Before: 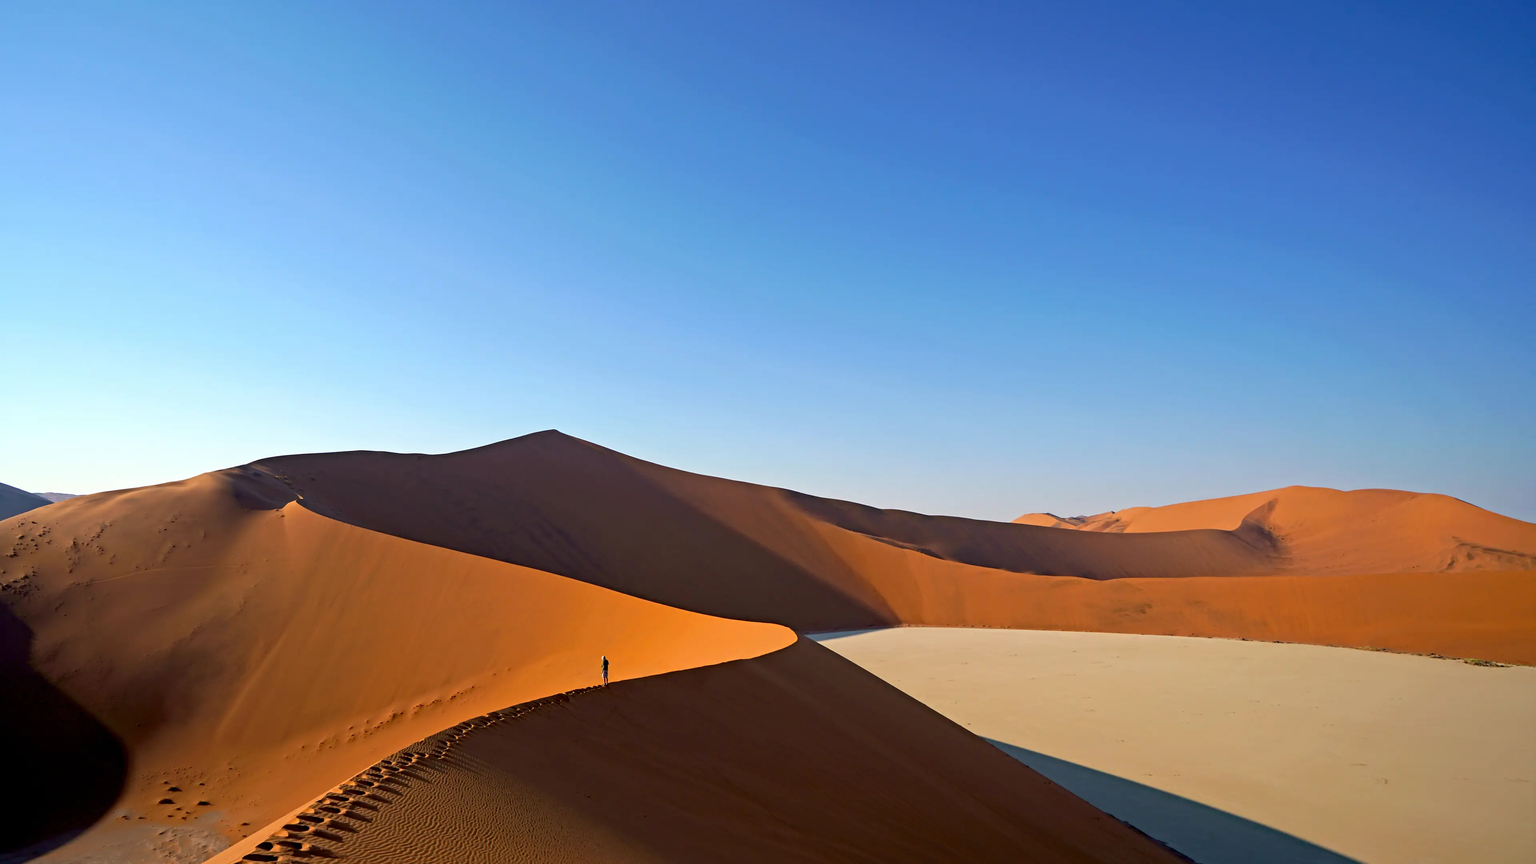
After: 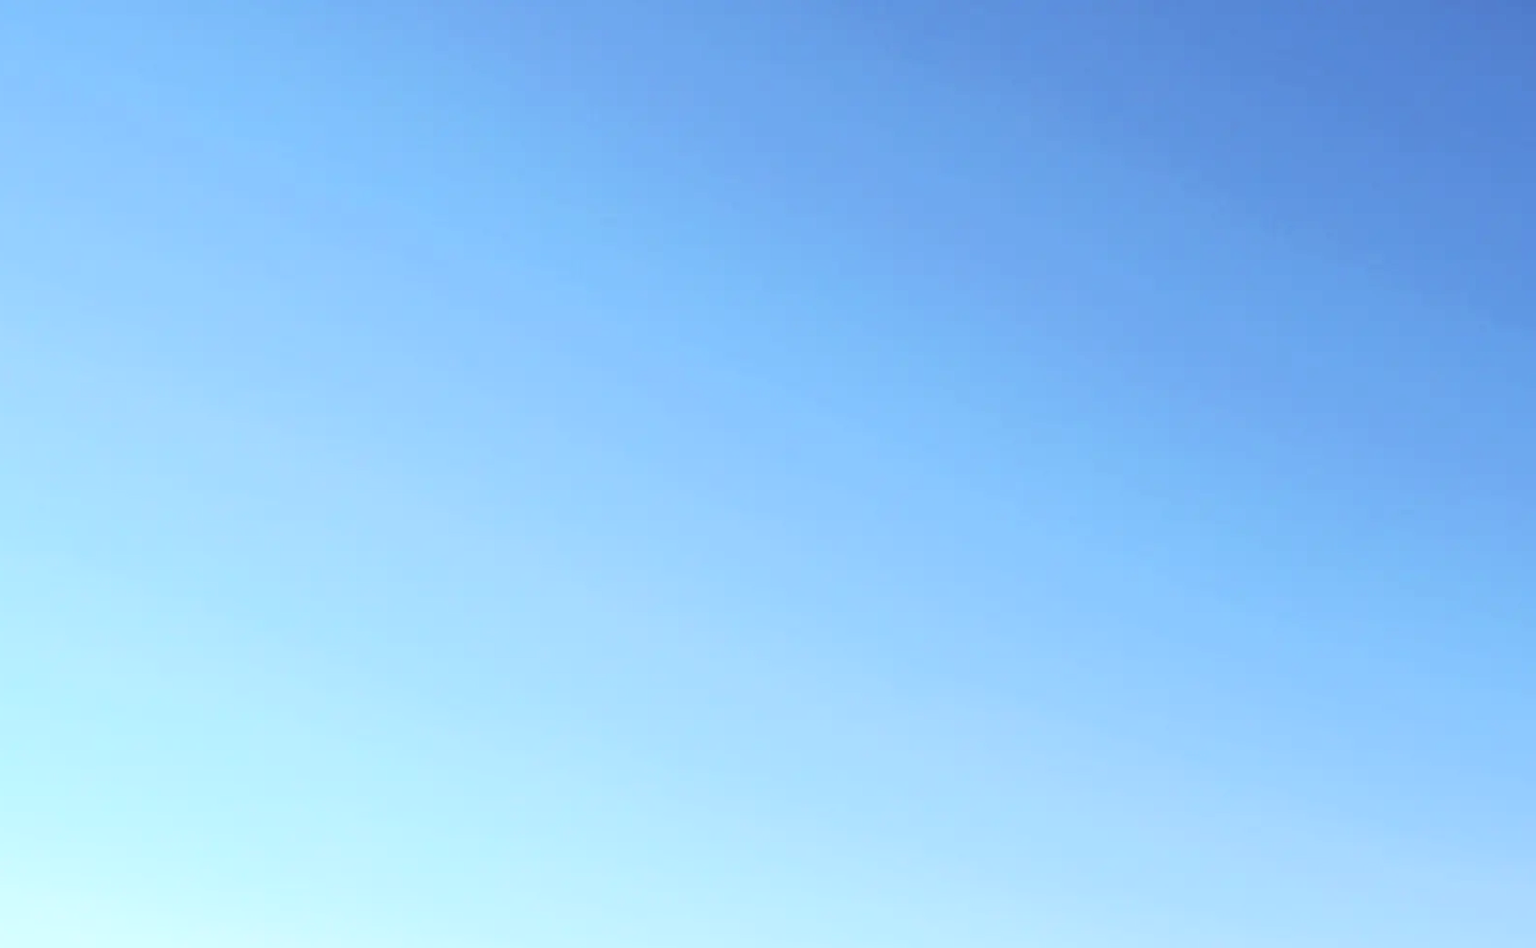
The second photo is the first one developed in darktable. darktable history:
crop and rotate: left 11.166%, top 0.062%, right 47.087%, bottom 54.07%
contrast brightness saturation: contrast 0.237, brightness 0.087
haze removal: strength -0.056, compatibility mode true, adaptive false
